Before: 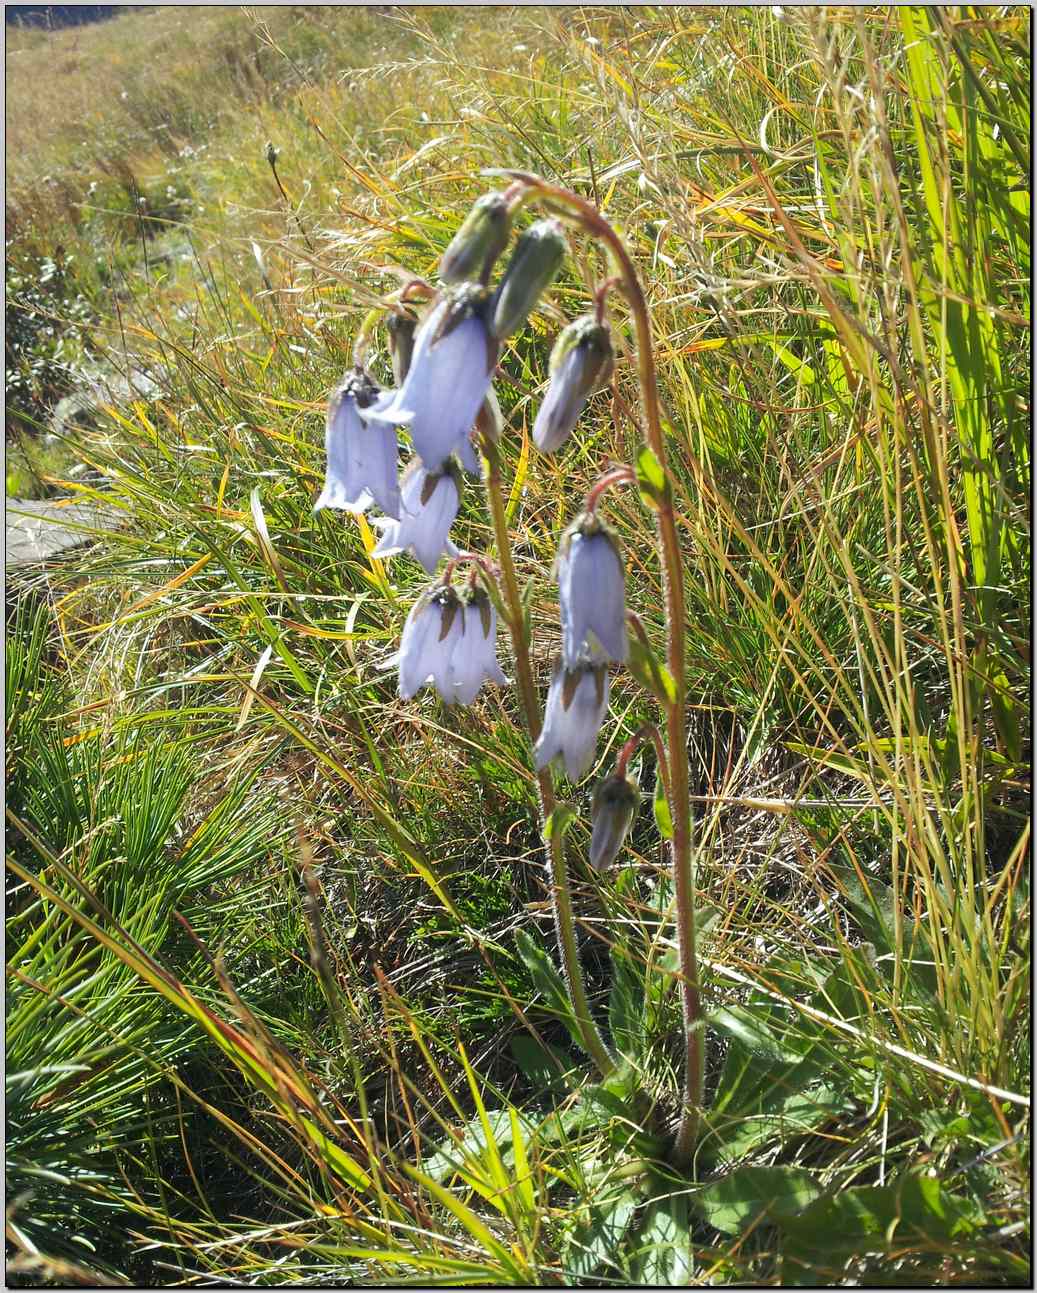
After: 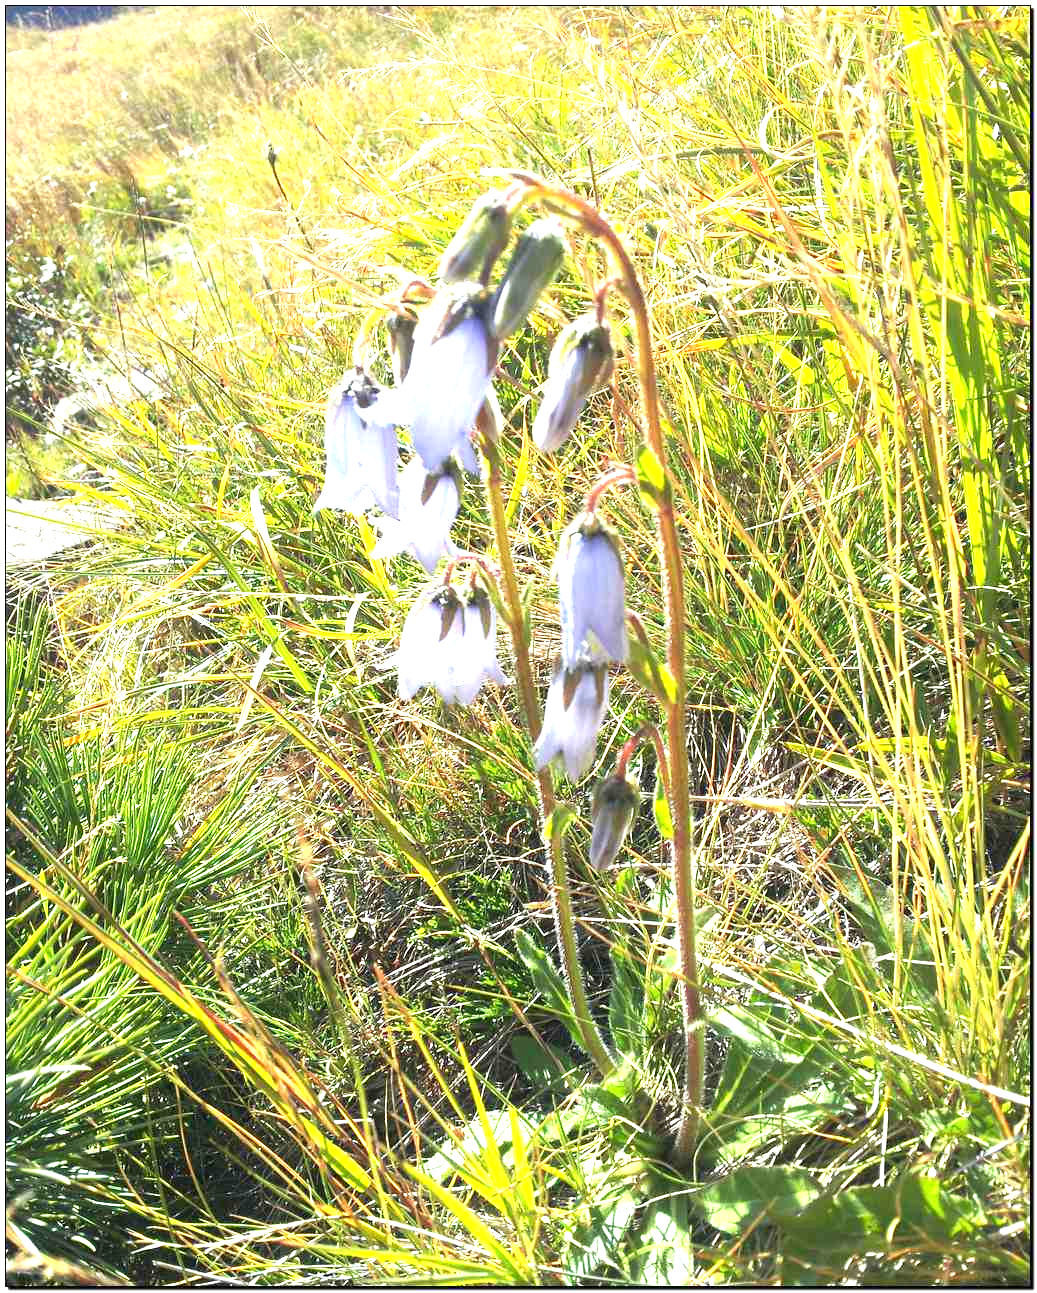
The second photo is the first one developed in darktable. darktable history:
exposure: black level correction 0, exposure 1.493 EV, compensate highlight preservation false
